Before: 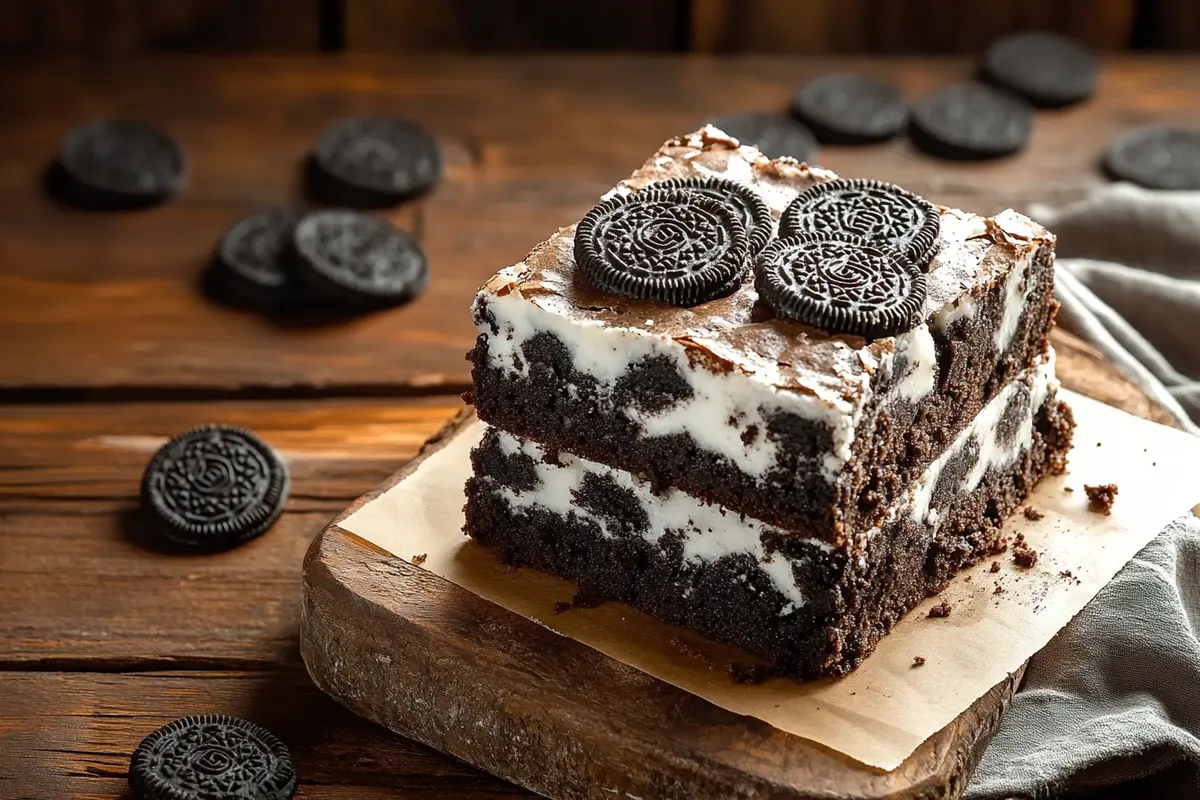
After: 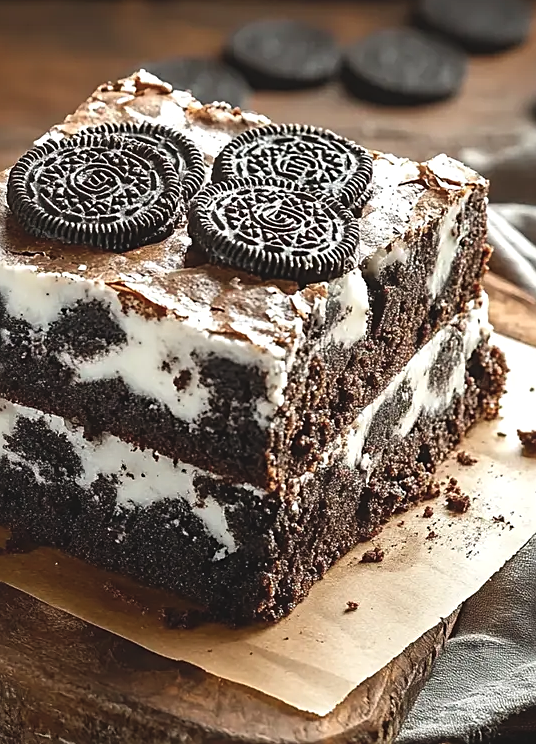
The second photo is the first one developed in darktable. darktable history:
crop: left 47.277%, top 6.885%, right 8.044%
sharpen: on, module defaults
exposure: black level correction -0.008, exposure 0.066 EV, compensate highlight preservation false
